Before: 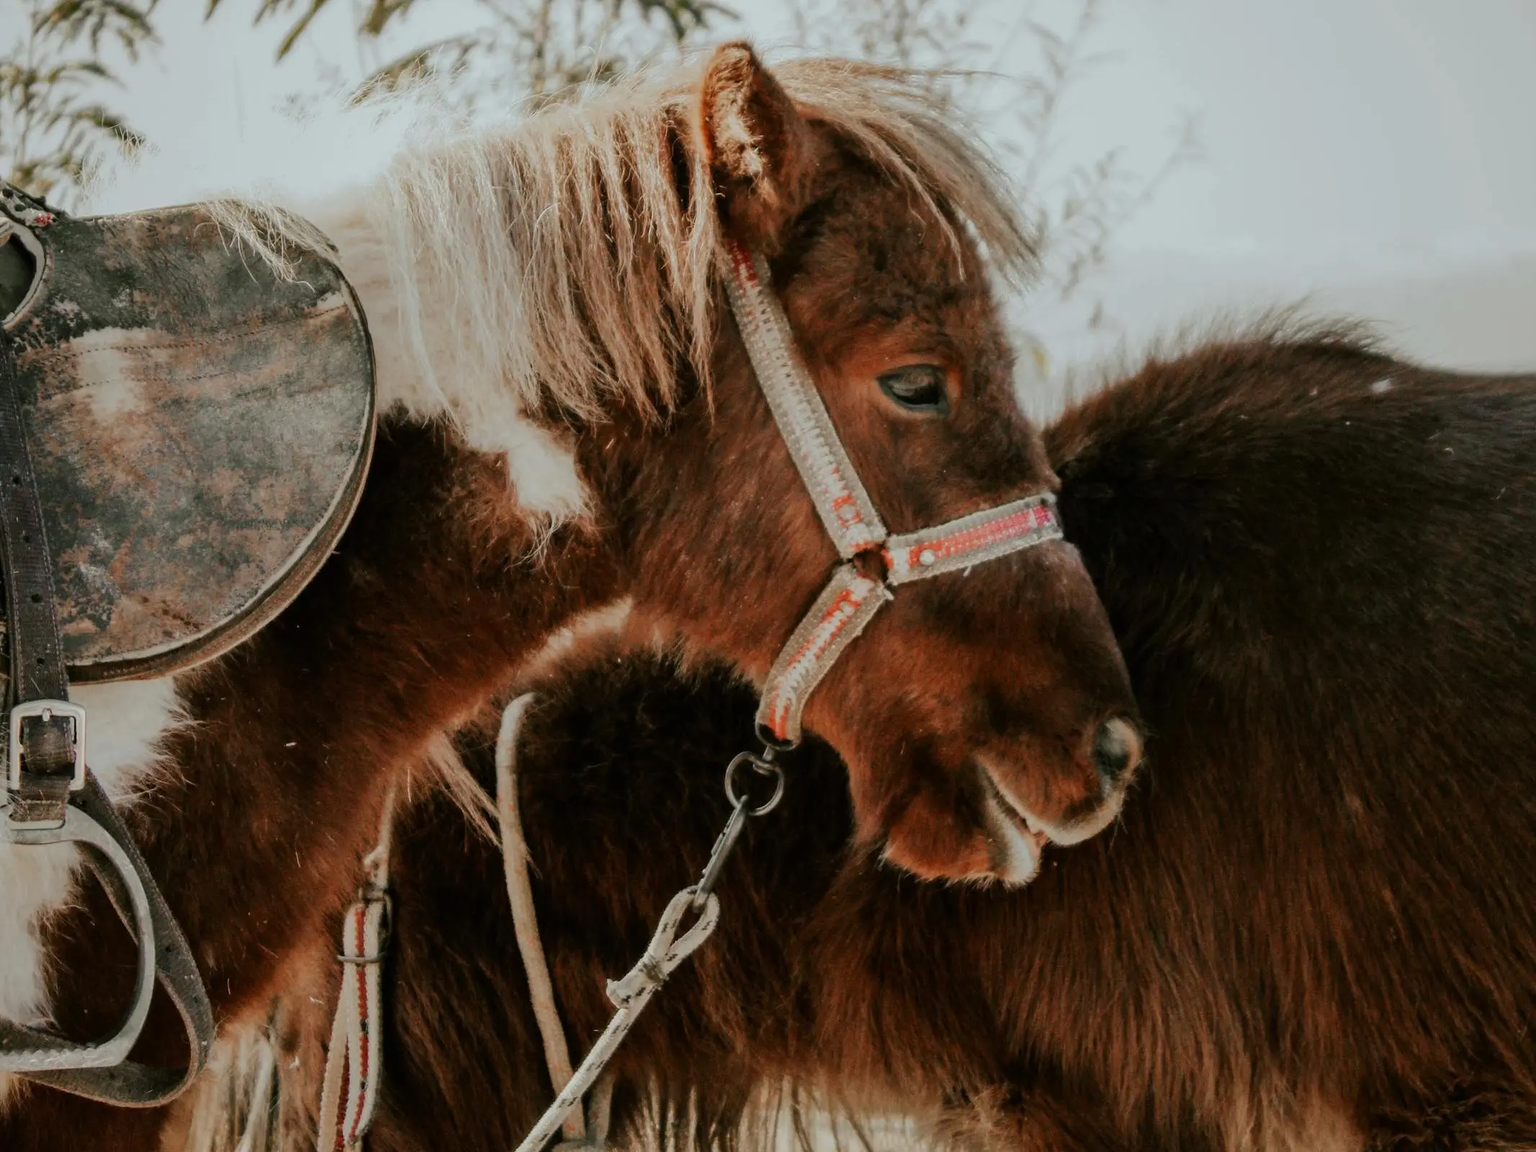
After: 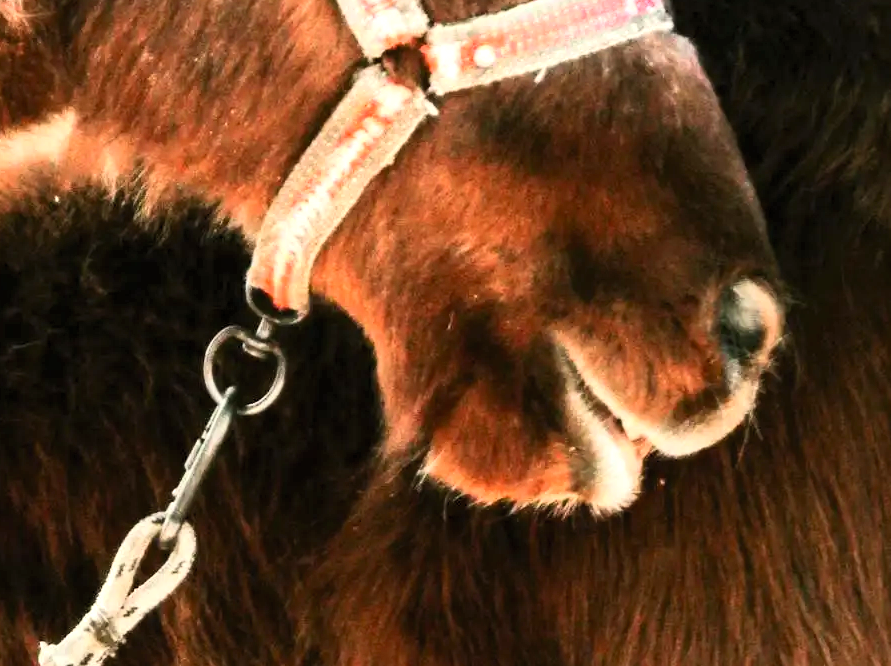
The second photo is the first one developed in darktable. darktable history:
crop: left 37.648%, top 44.913%, right 20.547%, bottom 13.415%
tone equalizer: -8 EV -0.439 EV, -7 EV -0.418 EV, -6 EV -0.345 EV, -5 EV -0.227 EV, -3 EV 0.229 EV, -2 EV 0.307 EV, -1 EV 0.383 EV, +0 EV 0.388 EV, edges refinement/feathering 500, mask exposure compensation -1.57 EV, preserve details guided filter
levels: levels [0.018, 0.493, 1]
contrast brightness saturation: contrast 0.203, brightness 0.146, saturation 0.145
exposure: black level correction 0, exposure 1.106 EV, compensate highlight preservation false
